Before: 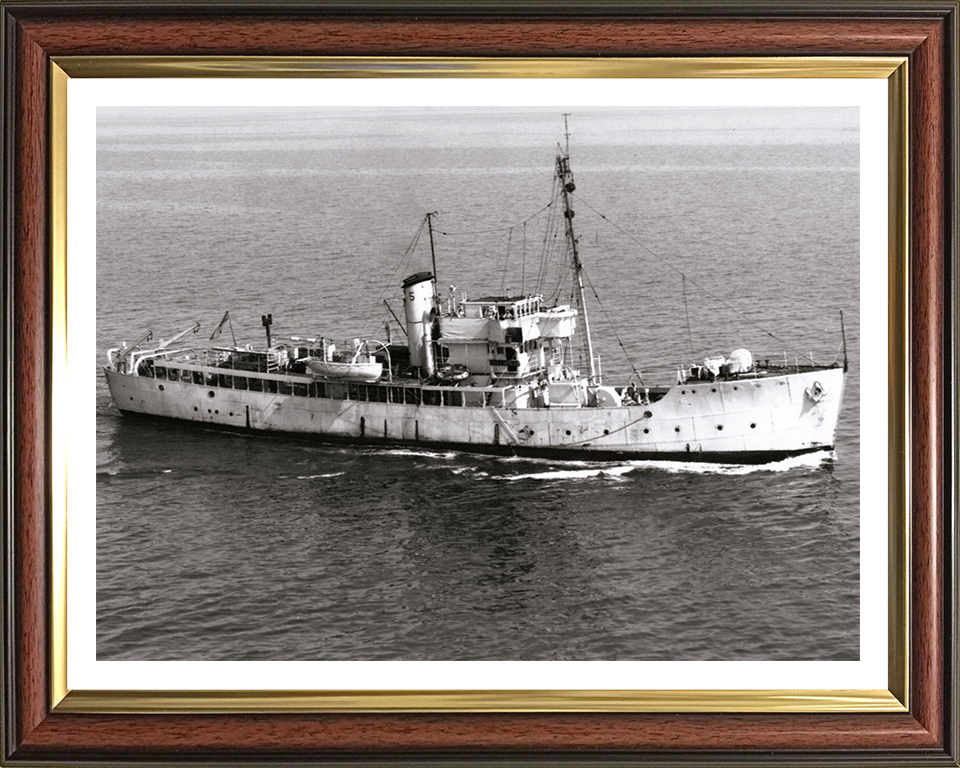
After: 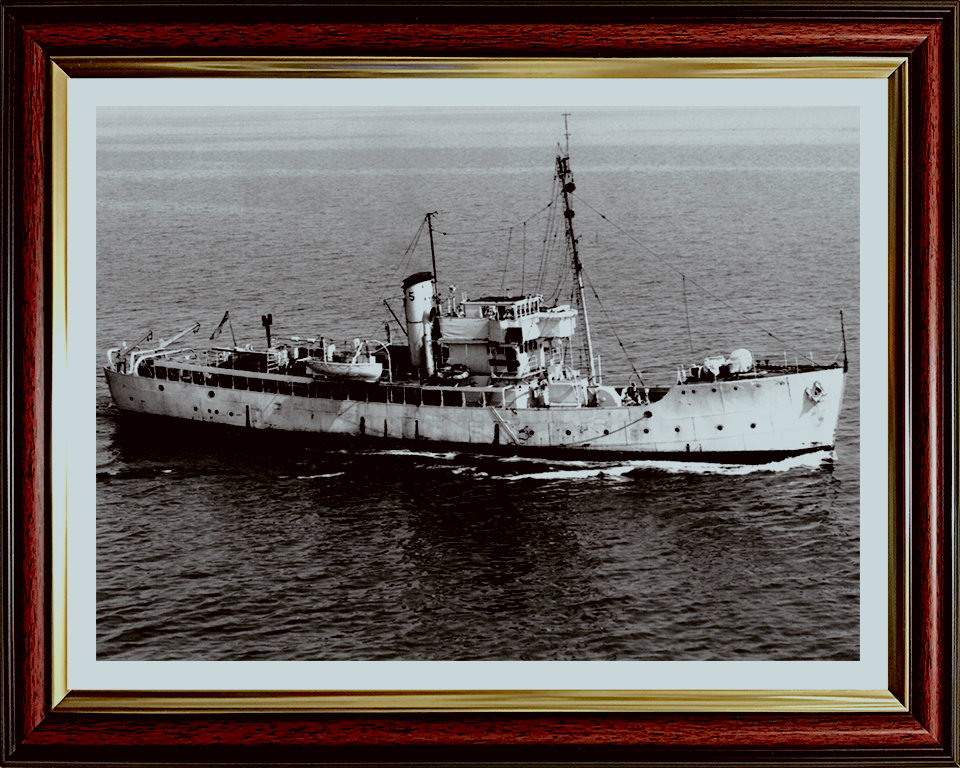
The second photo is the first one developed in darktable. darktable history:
tone curve: curves: ch0 [(0, 0) (0.058, 0.027) (0.214, 0.183) (0.304, 0.288) (0.561, 0.554) (0.687, 0.677) (0.768, 0.768) (0.858, 0.861) (0.986, 0.957)]; ch1 [(0, 0) (0.172, 0.123) (0.312, 0.296) (0.437, 0.429) (0.471, 0.469) (0.502, 0.5) (0.513, 0.515) (0.583, 0.604) (0.631, 0.659) (0.703, 0.721) (0.889, 0.924) (1, 1)]; ch2 [(0, 0) (0.411, 0.424) (0.485, 0.497) (0.502, 0.5) (0.517, 0.511) (0.566, 0.573) (0.622, 0.613) (0.709, 0.677) (1, 1)], color space Lab, independent channels, preserve colors none
white balance: red 0.982, blue 1.018
filmic rgb: middle gray luminance 29%, black relative exposure -10.3 EV, white relative exposure 5.5 EV, threshold 6 EV, target black luminance 0%, hardness 3.95, latitude 2.04%, contrast 1.132, highlights saturation mix 5%, shadows ↔ highlights balance 15.11%, add noise in highlights 0, preserve chrominance no, color science v3 (2019), use custom middle-gray values true, iterations of high-quality reconstruction 0, contrast in highlights soft, enable highlight reconstruction true
color correction: highlights a* -4.98, highlights b* -3.76, shadows a* 3.83, shadows b* 4.08
exposure: black level correction 0.031, exposure 0.304 EV, compensate highlight preservation false
